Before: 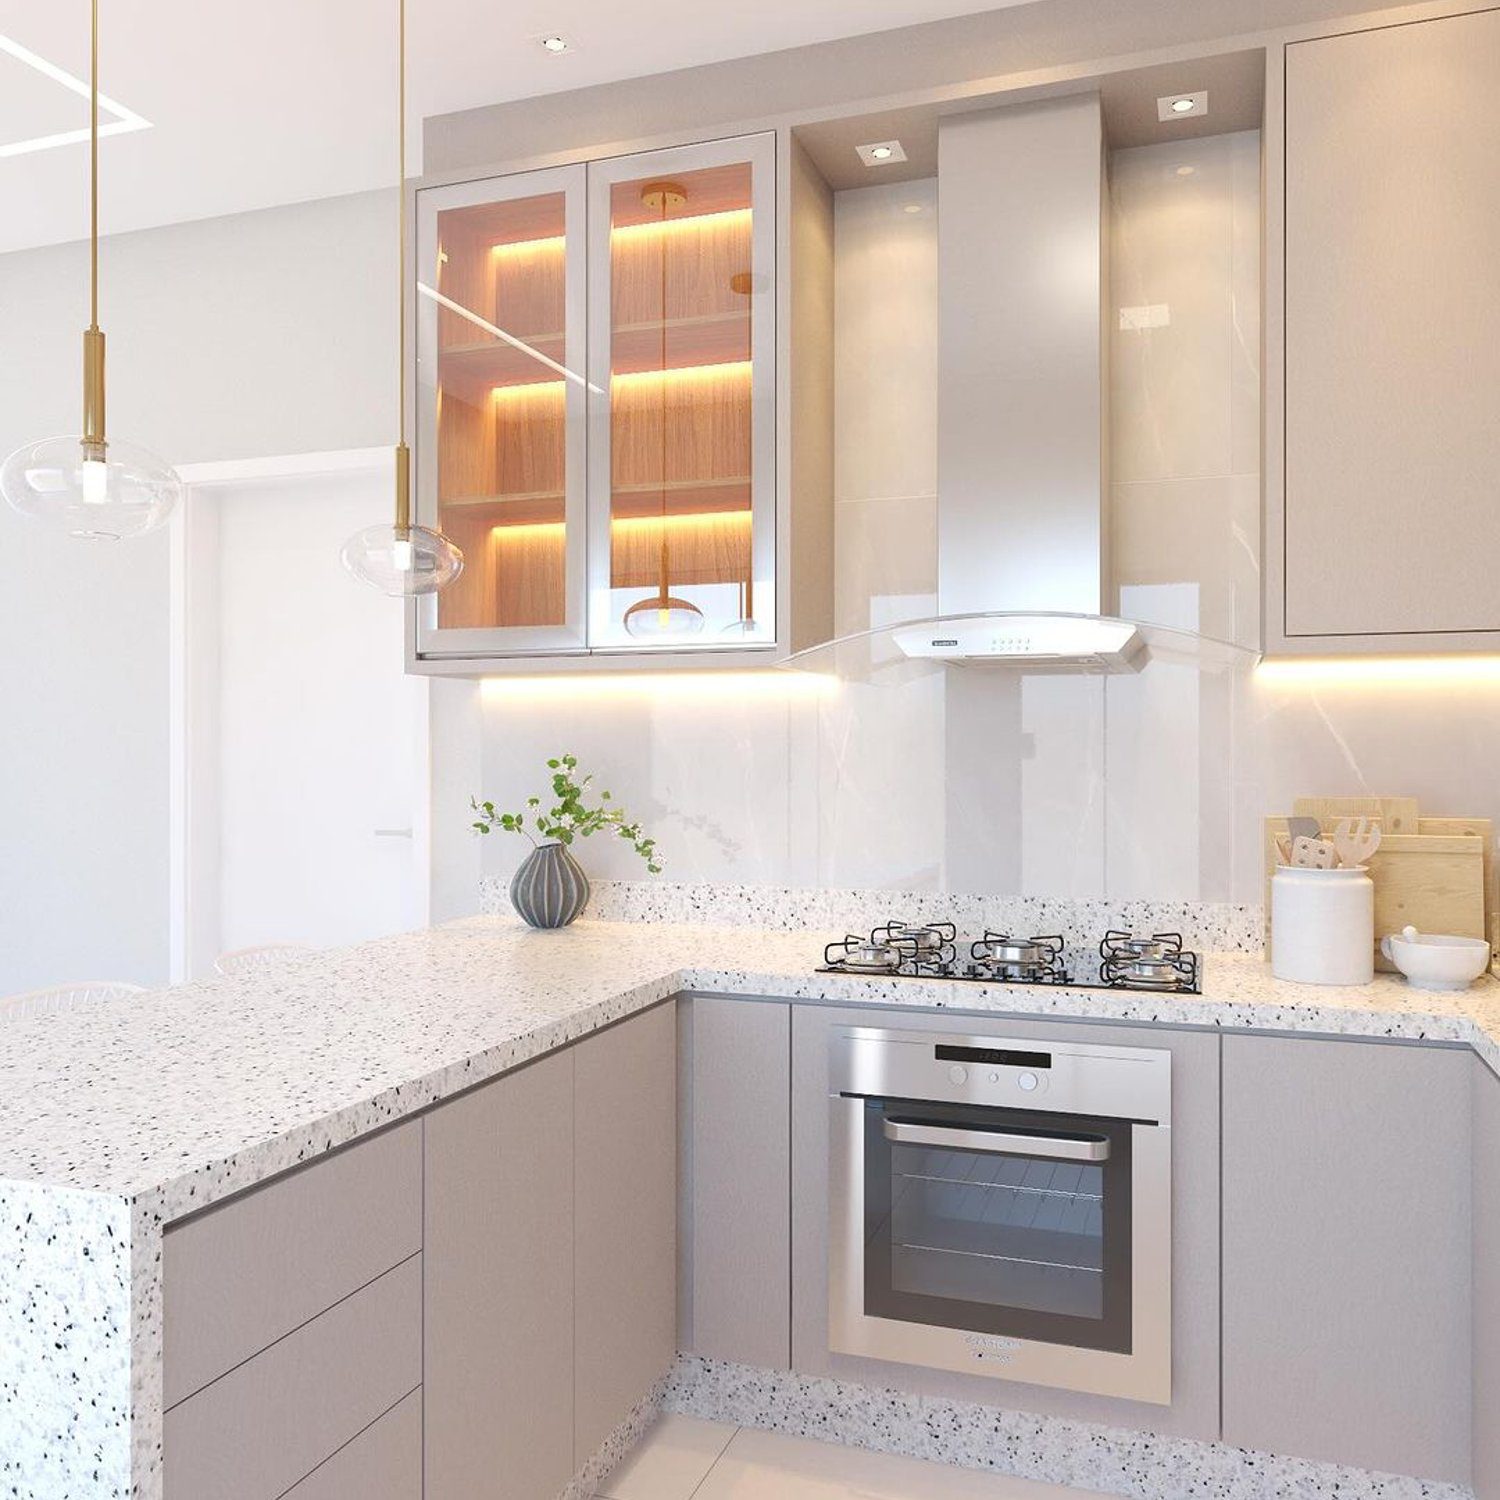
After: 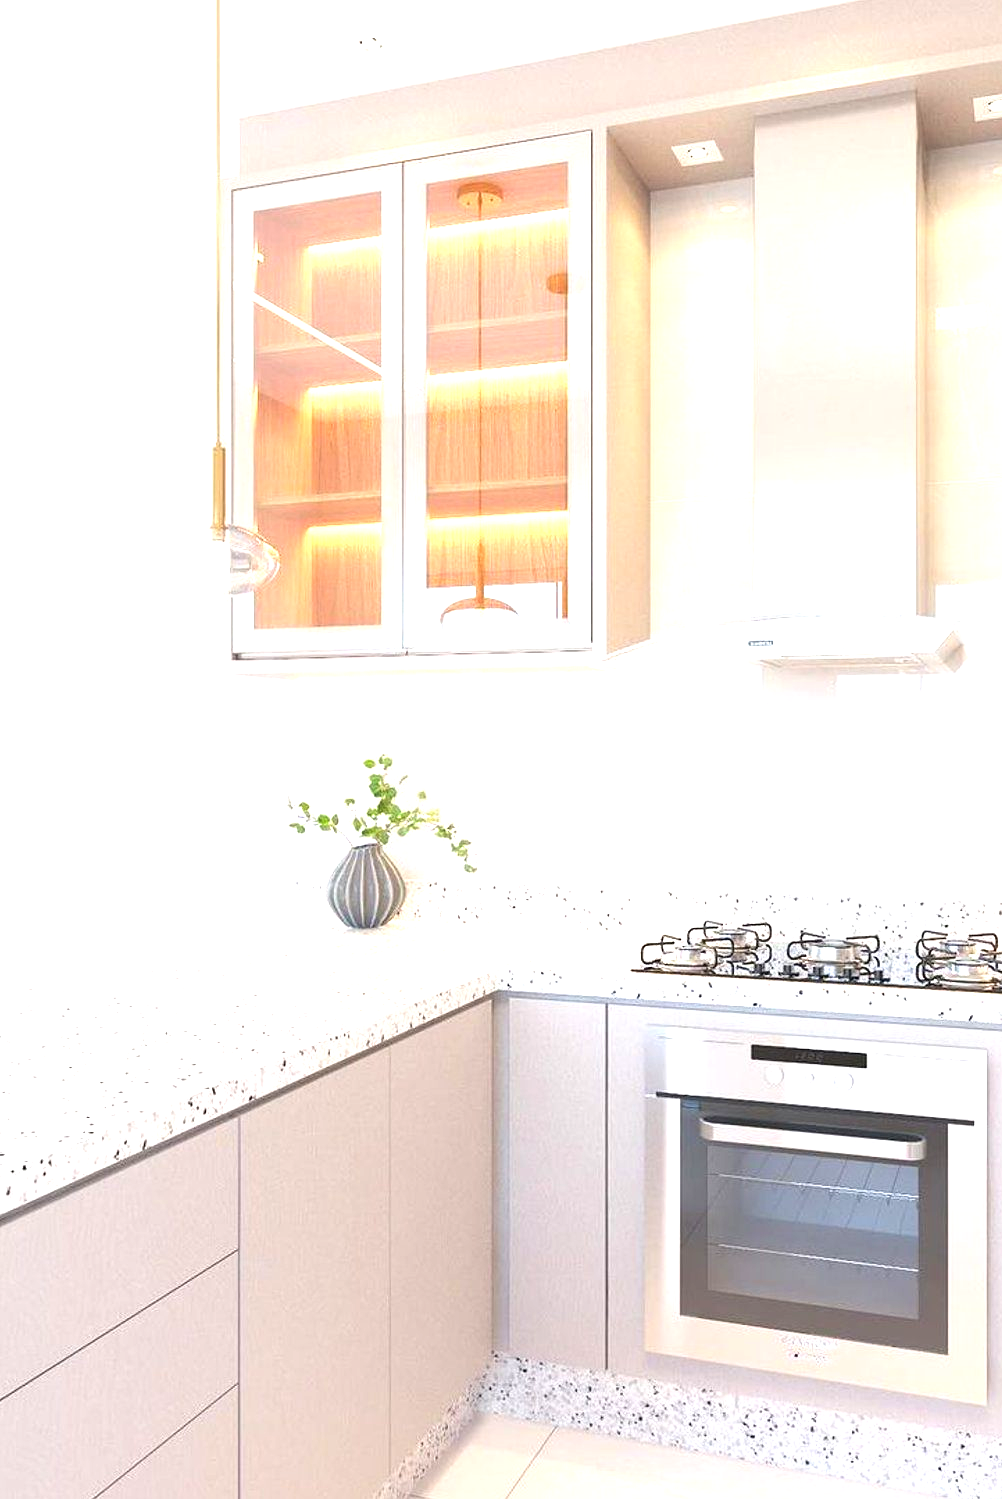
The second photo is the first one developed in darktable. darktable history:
crop and rotate: left 12.272%, right 20.909%
exposure: black level correction 0, exposure 1.107 EV, compensate highlight preservation false
